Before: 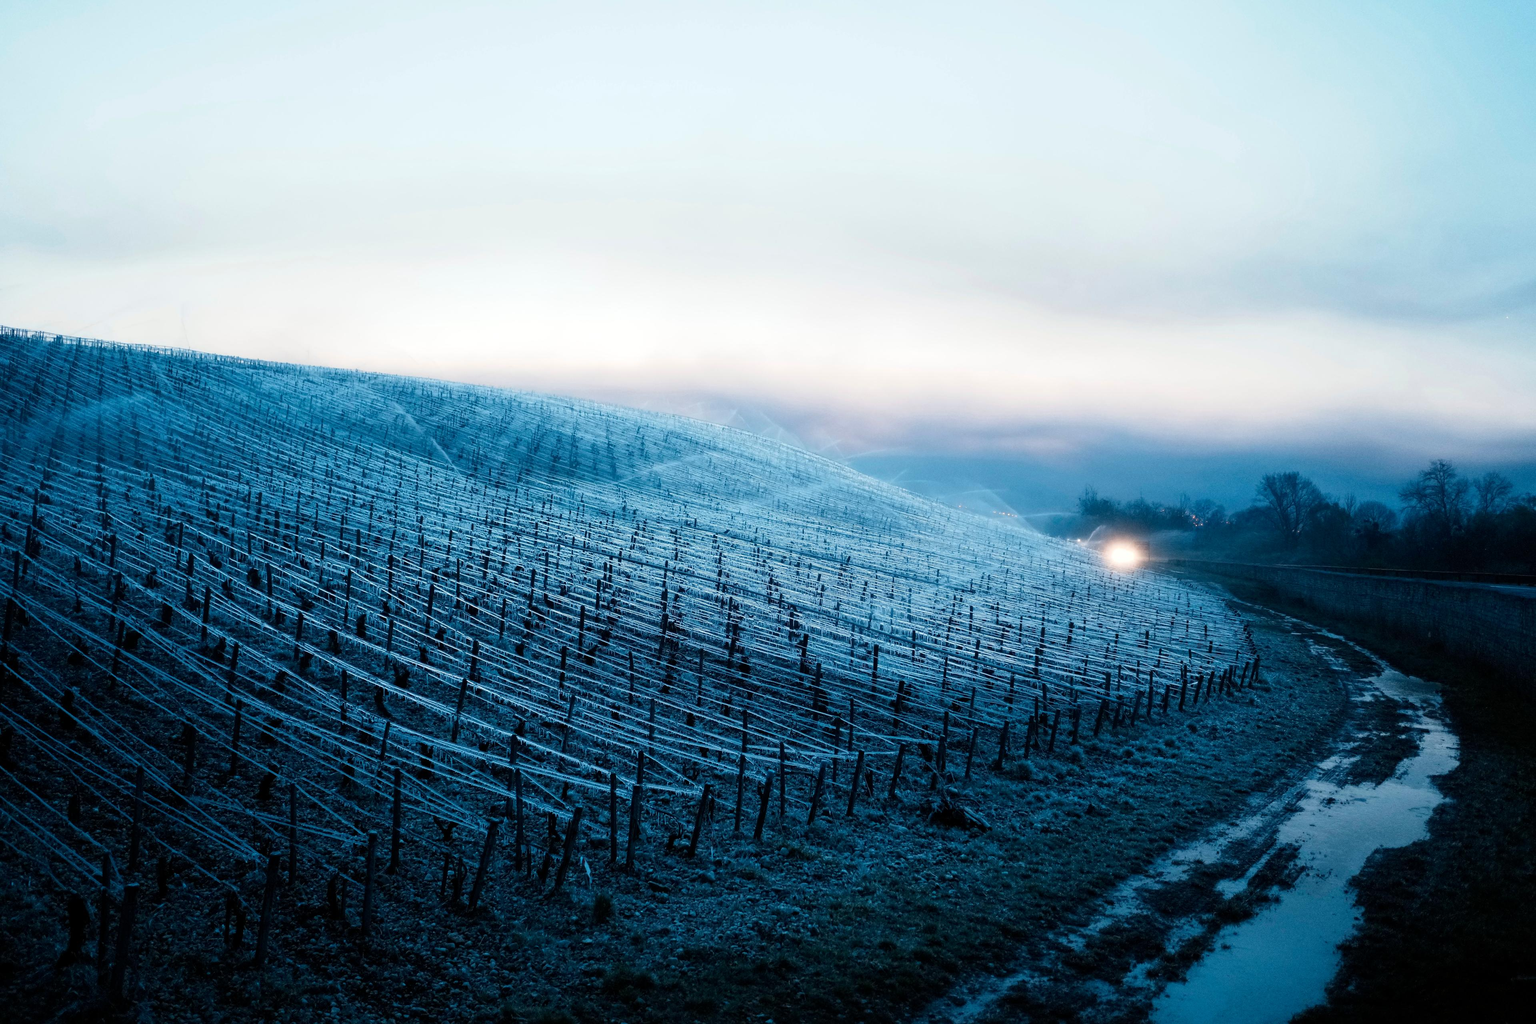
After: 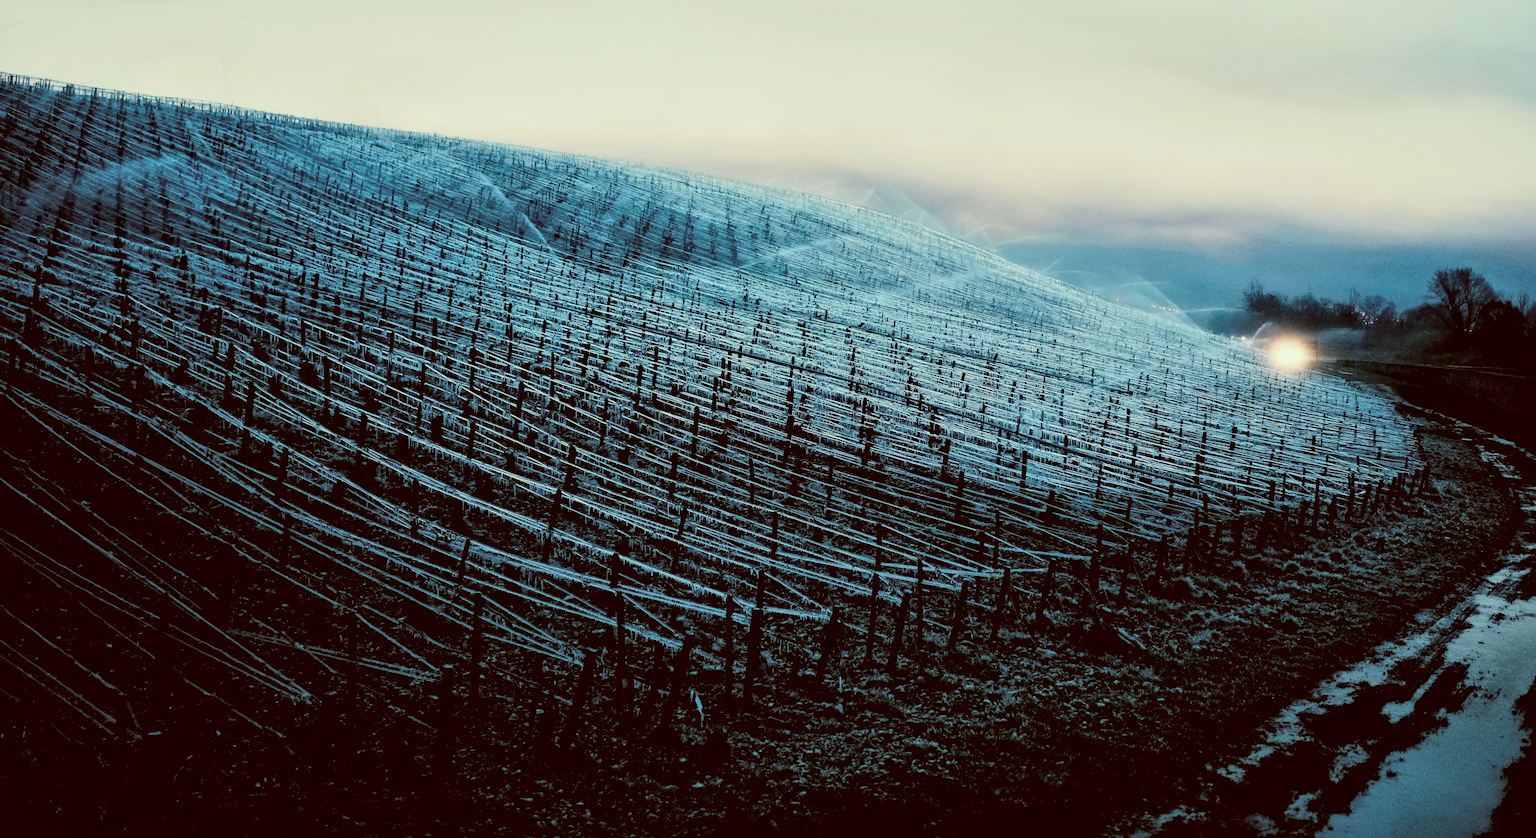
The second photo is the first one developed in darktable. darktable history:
local contrast: mode bilateral grid, contrast 50, coarseness 50, detail 150%, midtone range 0.2
color correction: highlights a* -5.94, highlights b* 9.48, shadows a* 10.12, shadows b* 23.94
filmic rgb: black relative exposure -5 EV, hardness 2.88, contrast 1.3, highlights saturation mix -30%
rotate and perspective: rotation 0.679°, lens shift (horizontal) 0.136, crop left 0.009, crop right 0.991, crop top 0.078, crop bottom 0.95
contrast brightness saturation: saturation 0.18
crop: top 20.916%, right 9.437%, bottom 0.316%
